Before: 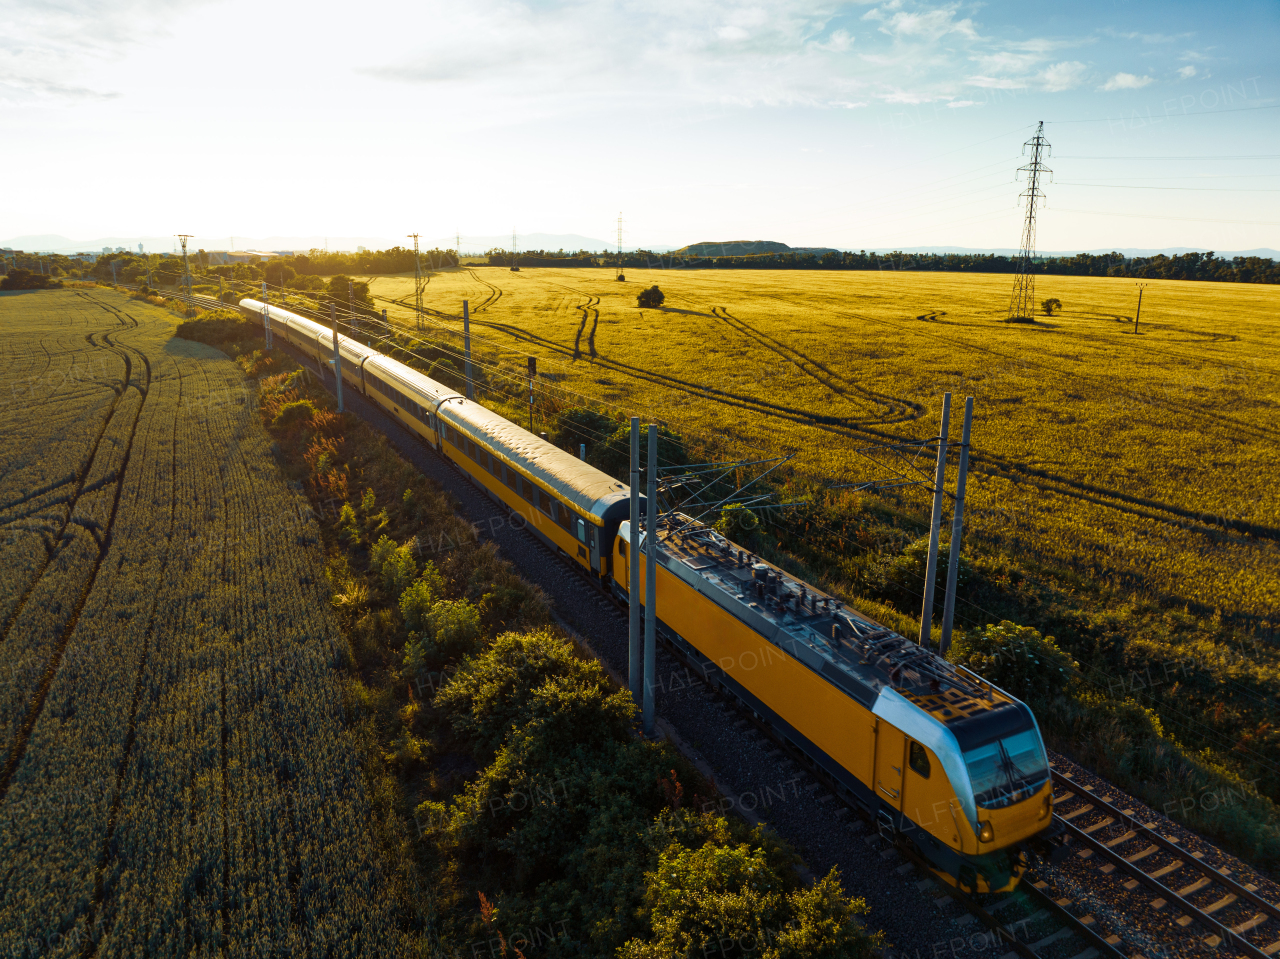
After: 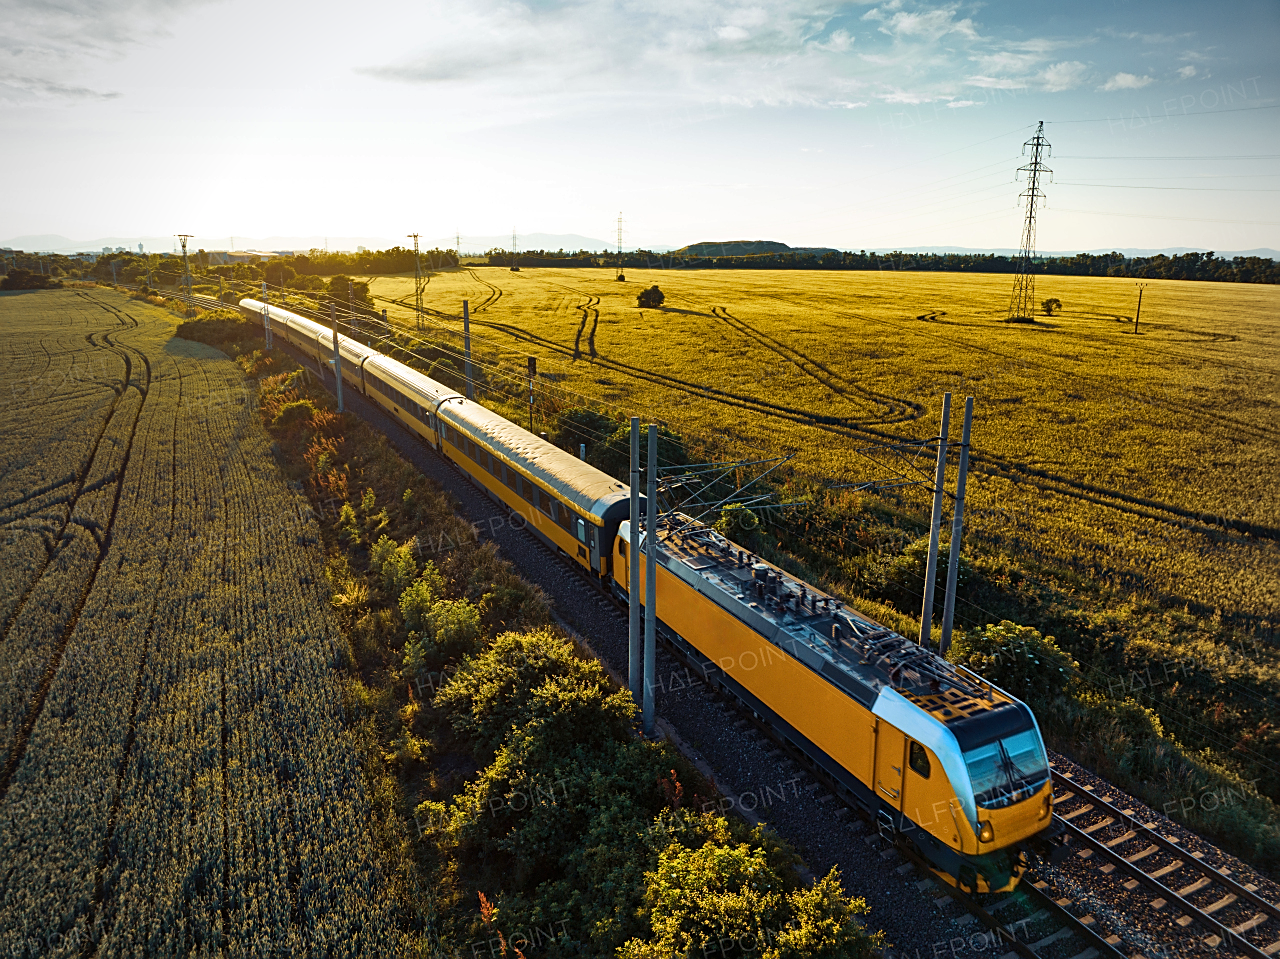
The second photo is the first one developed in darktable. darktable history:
sharpen: on, module defaults
shadows and highlights: radius 132.71, soften with gaussian
vignetting: fall-off radius 60.79%
